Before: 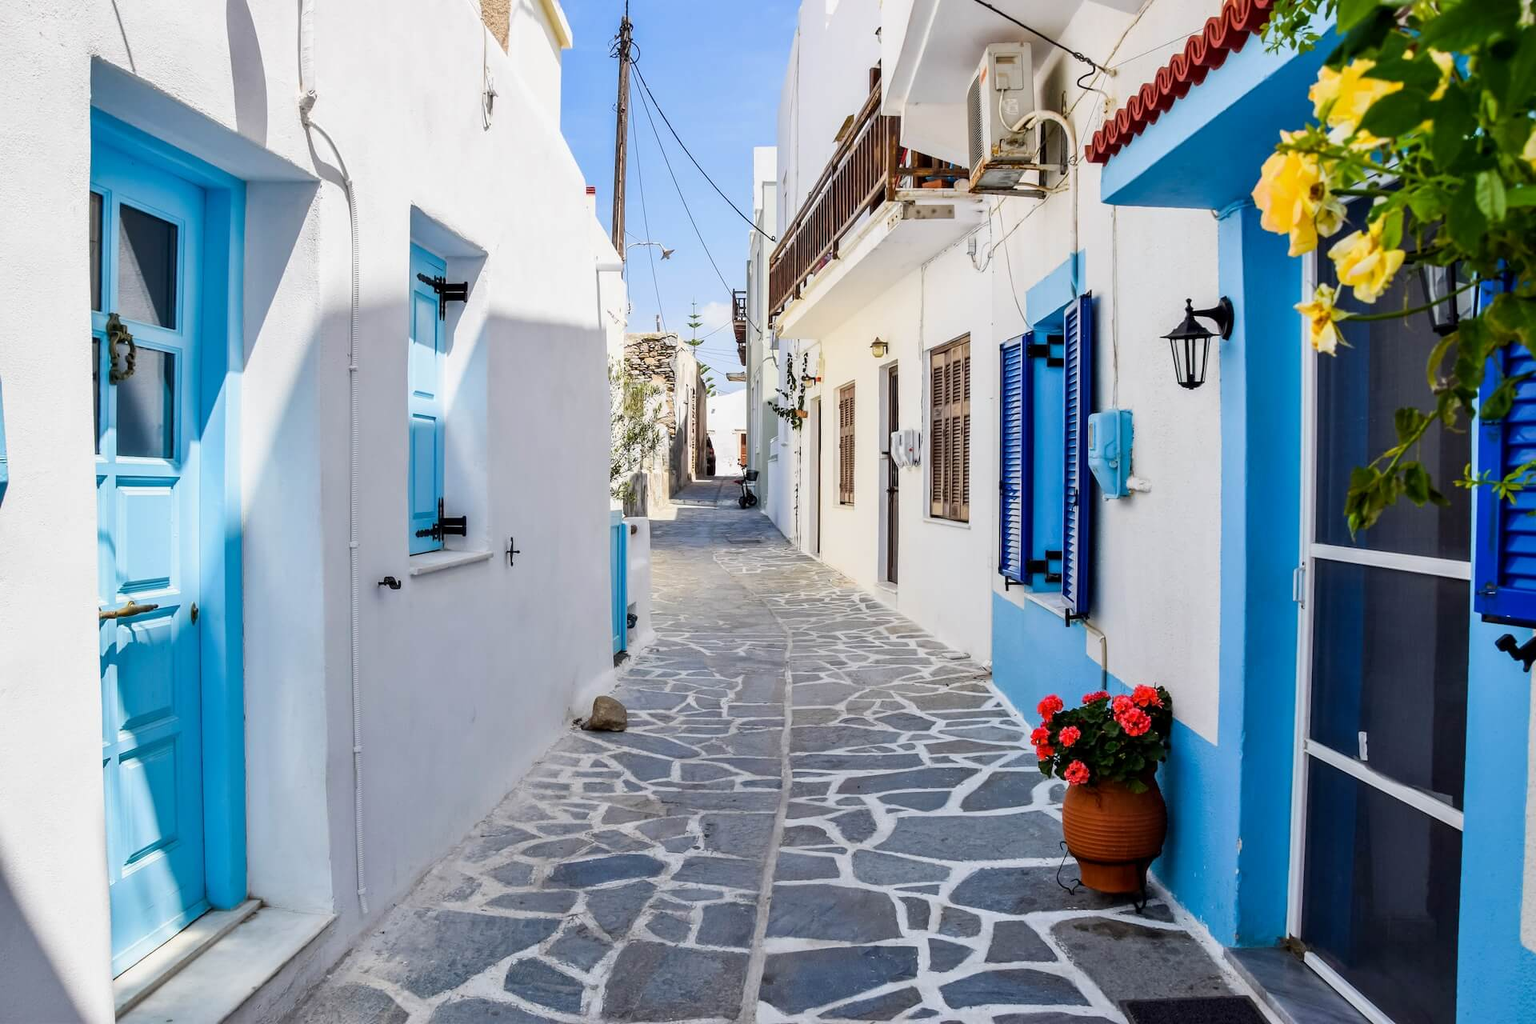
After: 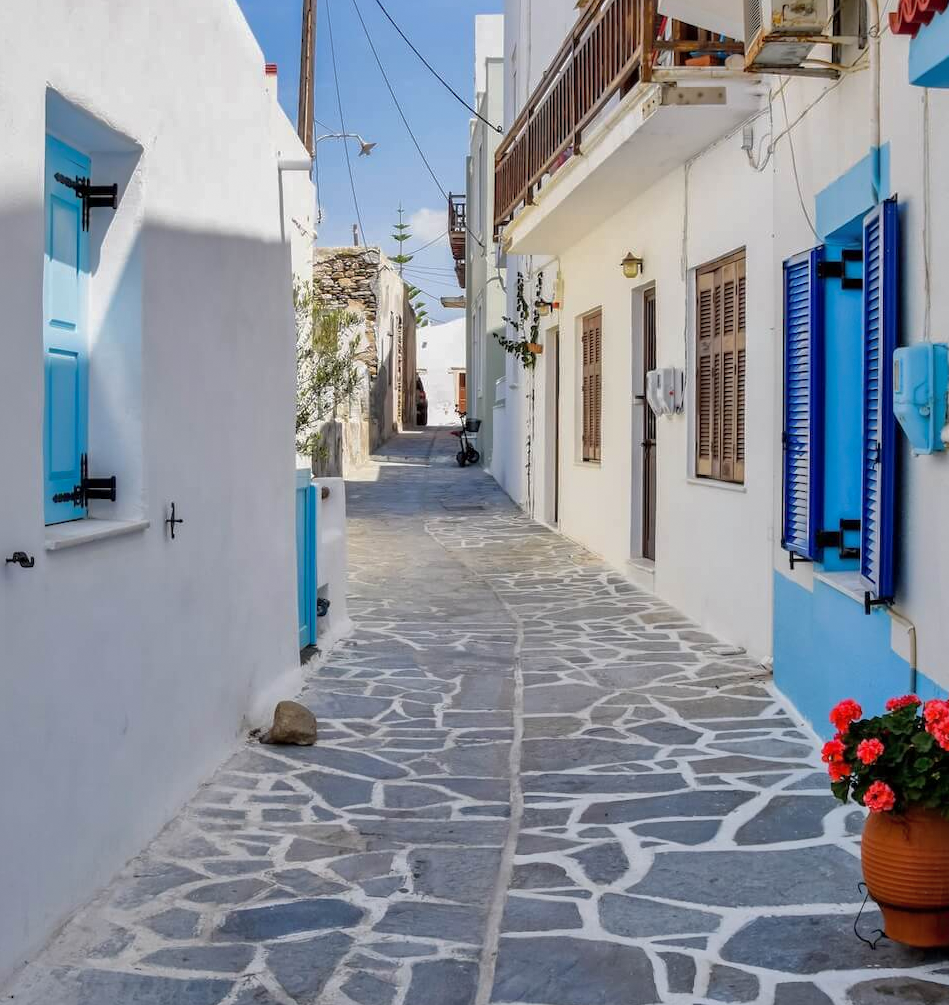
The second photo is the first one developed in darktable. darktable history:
grain: coarseness 0.81 ISO, strength 1.34%, mid-tones bias 0%
exposure: exposure -0.01 EV, compensate highlight preservation false
crop and rotate: angle 0.02°, left 24.353%, top 13.219%, right 26.156%, bottom 8.224%
shadows and highlights: shadows 40, highlights -60
